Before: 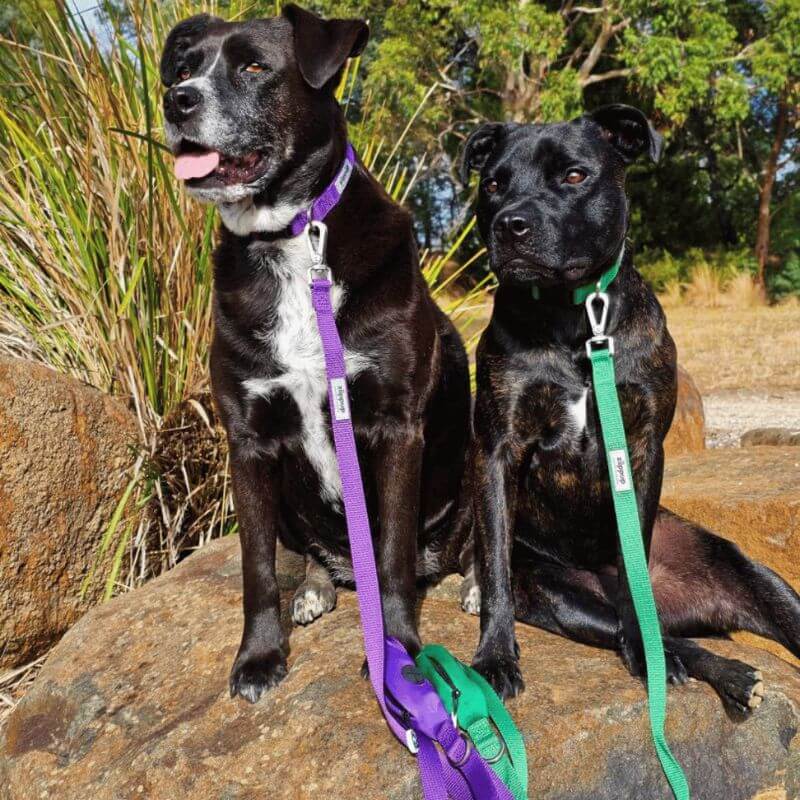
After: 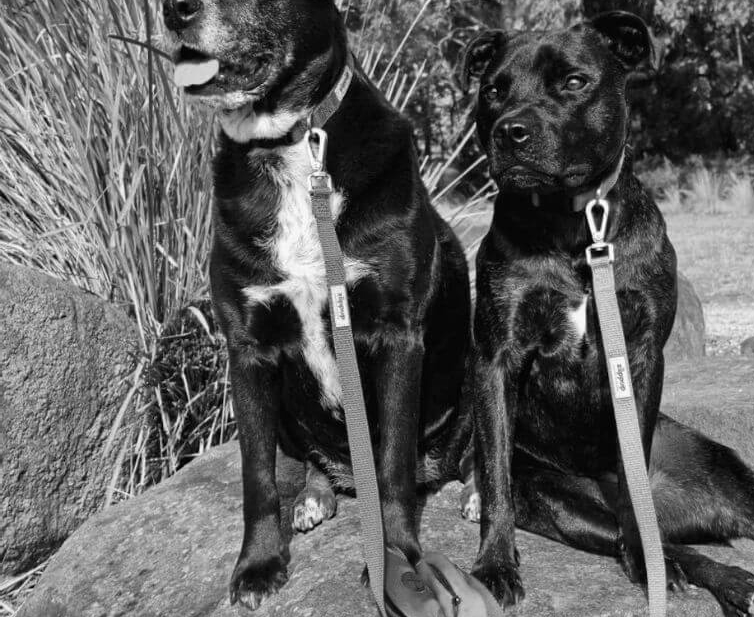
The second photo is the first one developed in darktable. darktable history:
crop and rotate: angle 0.03°, top 11.643%, right 5.651%, bottom 11.189%
monochrome: on, module defaults
